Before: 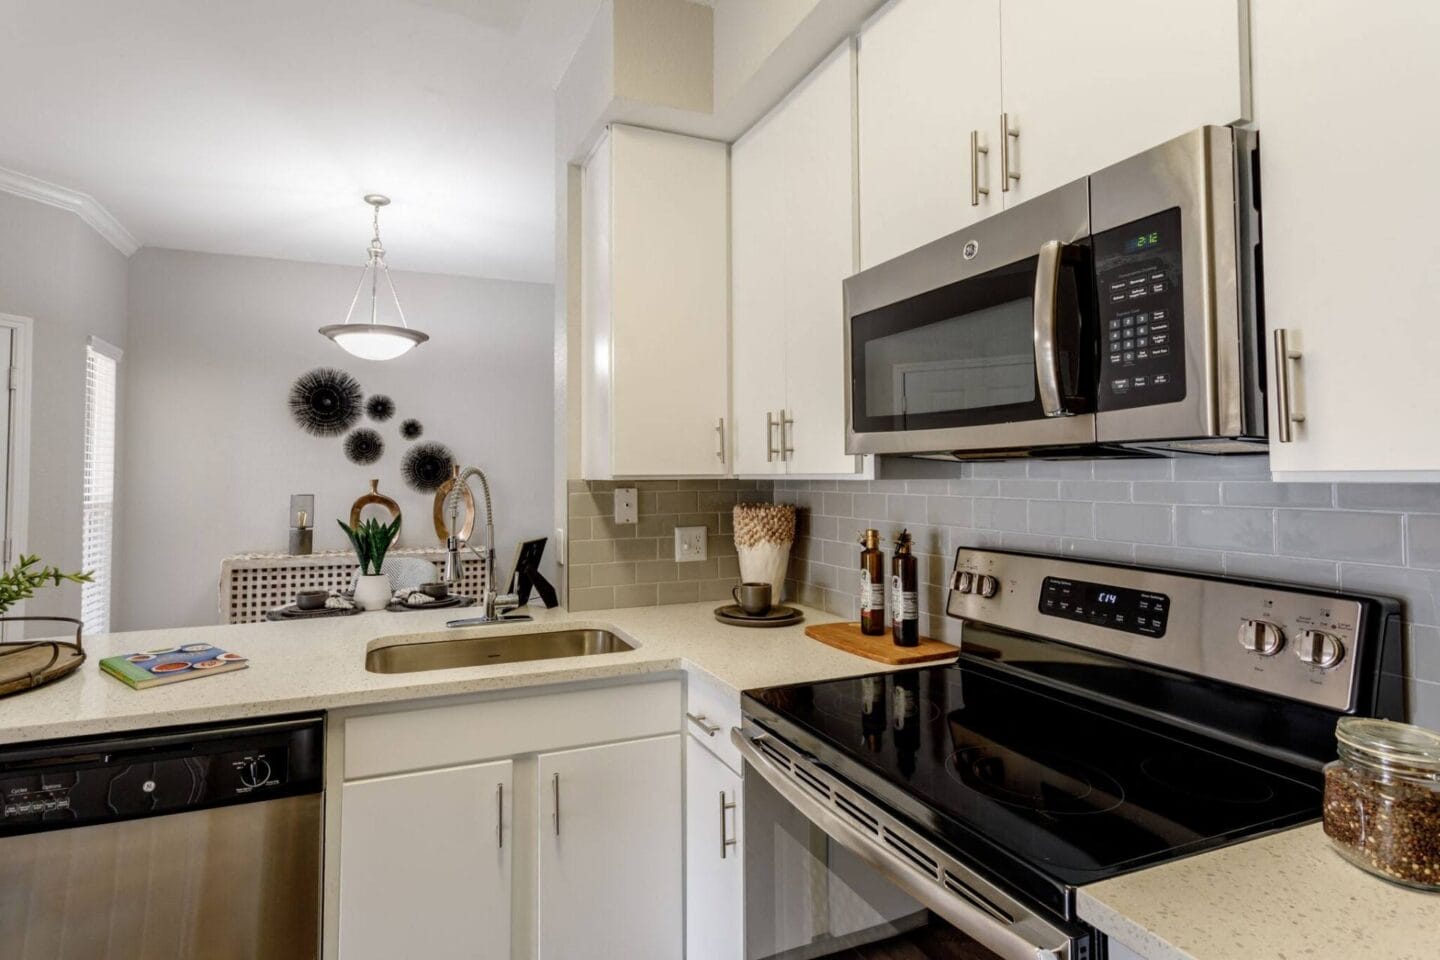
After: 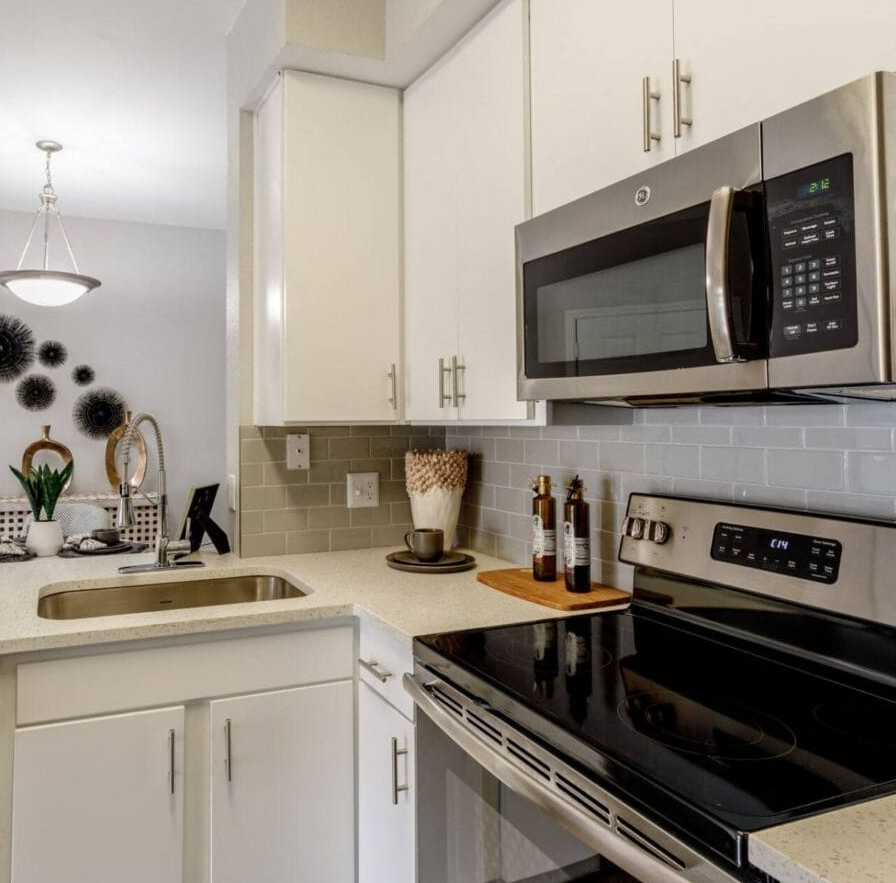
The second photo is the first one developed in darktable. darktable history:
crop and rotate: left 22.843%, top 5.641%, right 14.909%, bottom 2.345%
